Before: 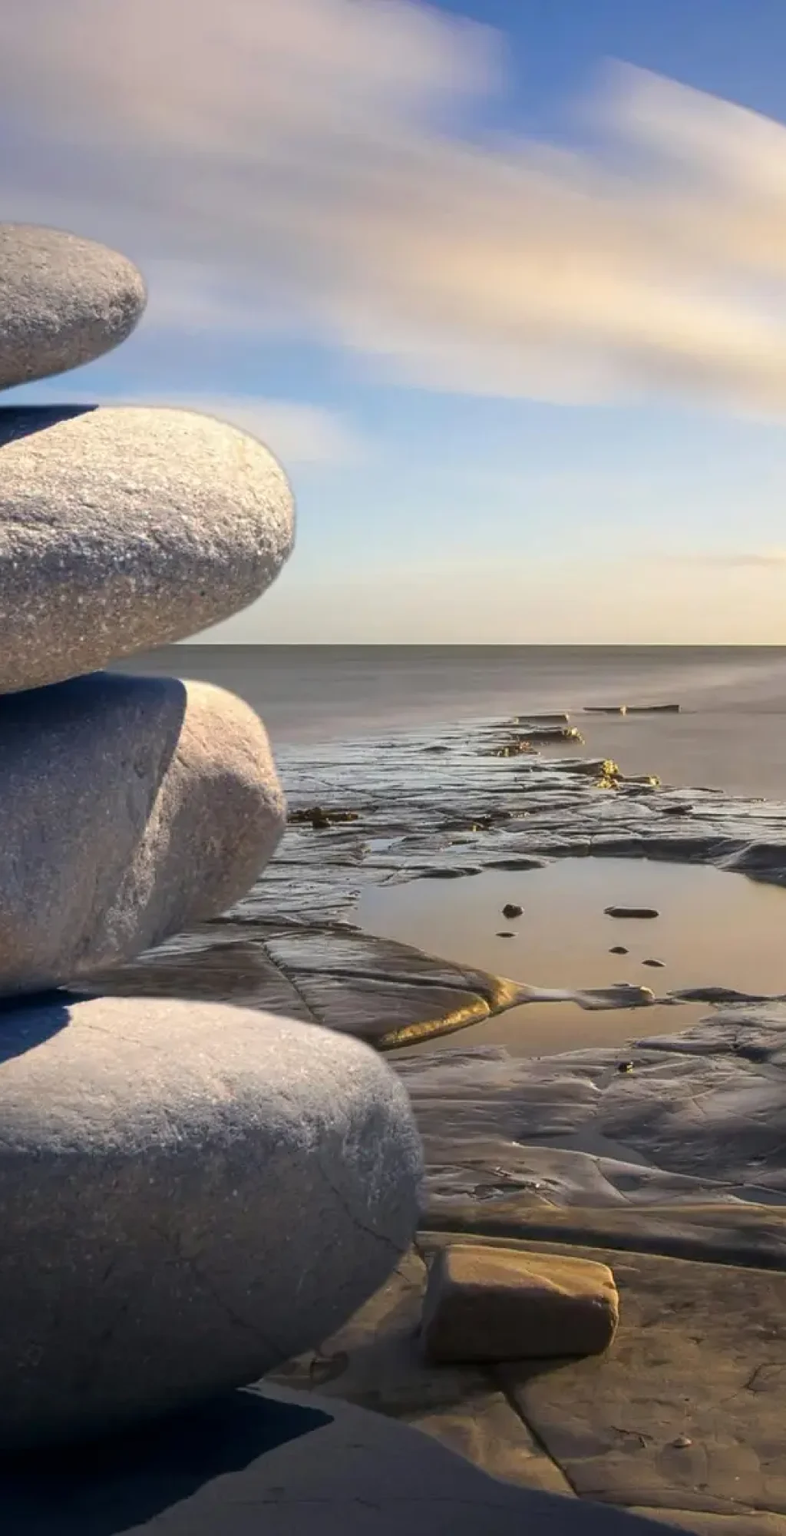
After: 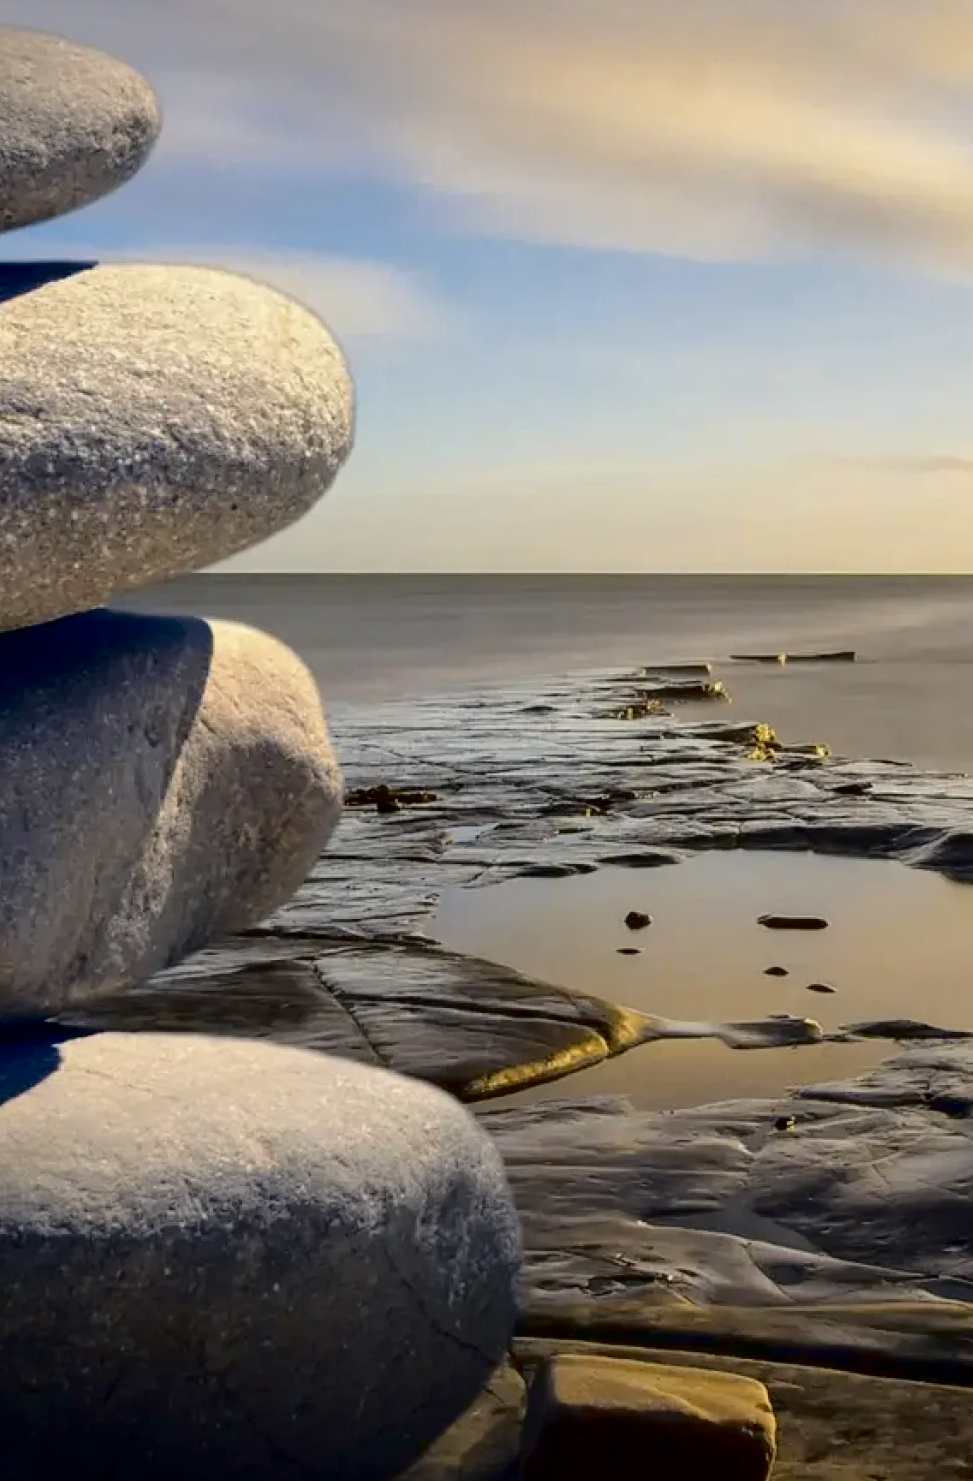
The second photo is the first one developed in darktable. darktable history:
color correction: highlights b* 3
color contrast: green-magenta contrast 0.8, blue-yellow contrast 1.1, unbound 0
exposure: black level correction 0.011, compensate highlight preservation false
fill light: exposure -2 EV, width 8.6
crop and rotate: left 2.991%, top 13.302%, right 1.981%, bottom 12.636%
shadows and highlights: shadows -20, white point adjustment -2, highlights -35
tone equalizer: on, module defaults
